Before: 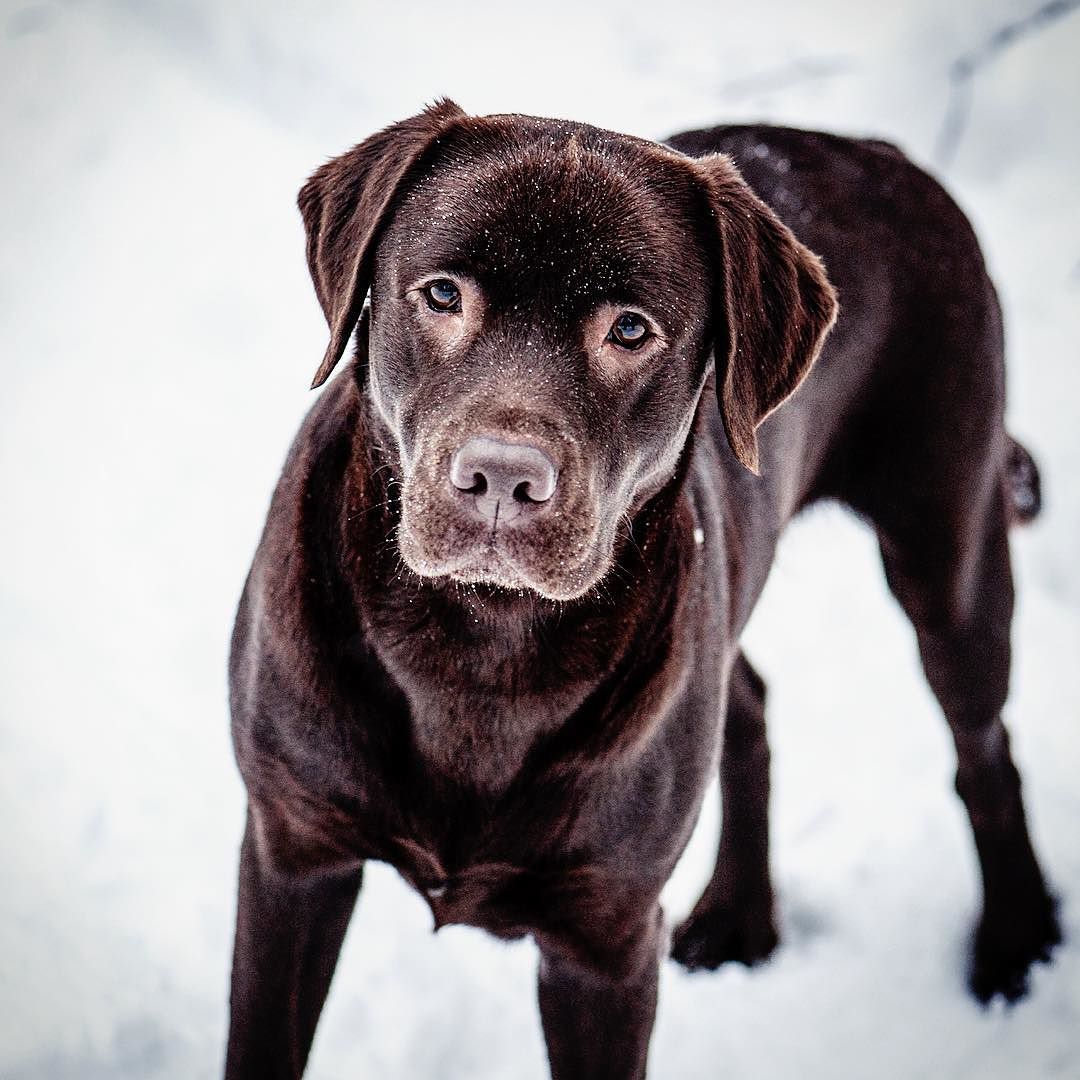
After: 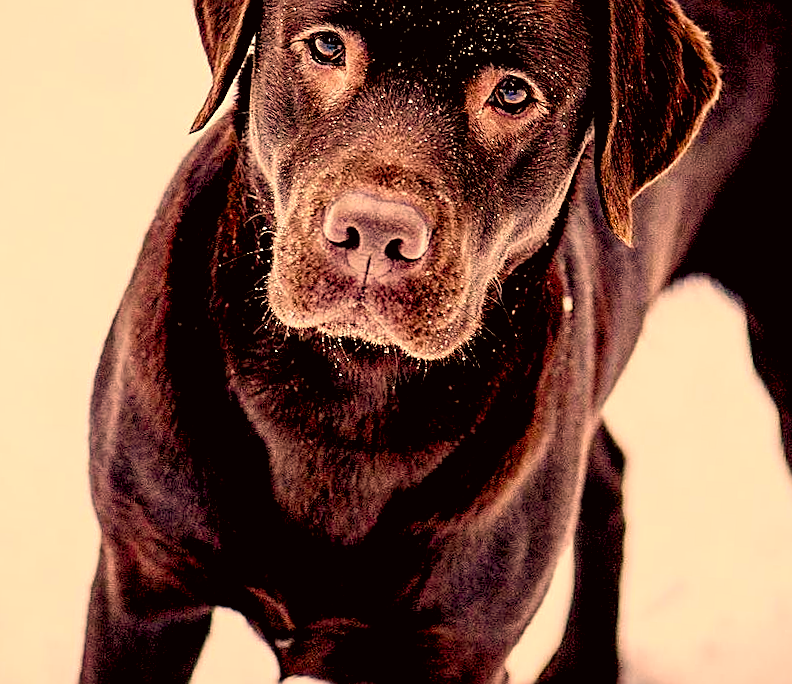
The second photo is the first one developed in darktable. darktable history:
color balance rgb: shadows lift › luminance -9.823%, shadows lift › chroma 0.857%, shadows lift › hue 111.26°, highlights gain › chroma 1.437%, highlights gain › hue 308.07°, linear chroma grading › global chroma 15.378%, perceptual saturation grading › global saturation 20%, perceptual saturation grading › highlights -25.042%, perceptual saturation grading › shadows 49.638%
crop and rotate: angle -3.56°, left 9.882%, top 20.833%, right 12.331%, bottom 11.941%
sharpen: on, module defaults
color correction: highlights a* 18.68, highlights b* 35.46, shadows a* 1.29, shadows b* 6.04, saturation 1.04
exposure: black level correction 0.01, exposure 0.015 EV, compensate highlight preservation false
